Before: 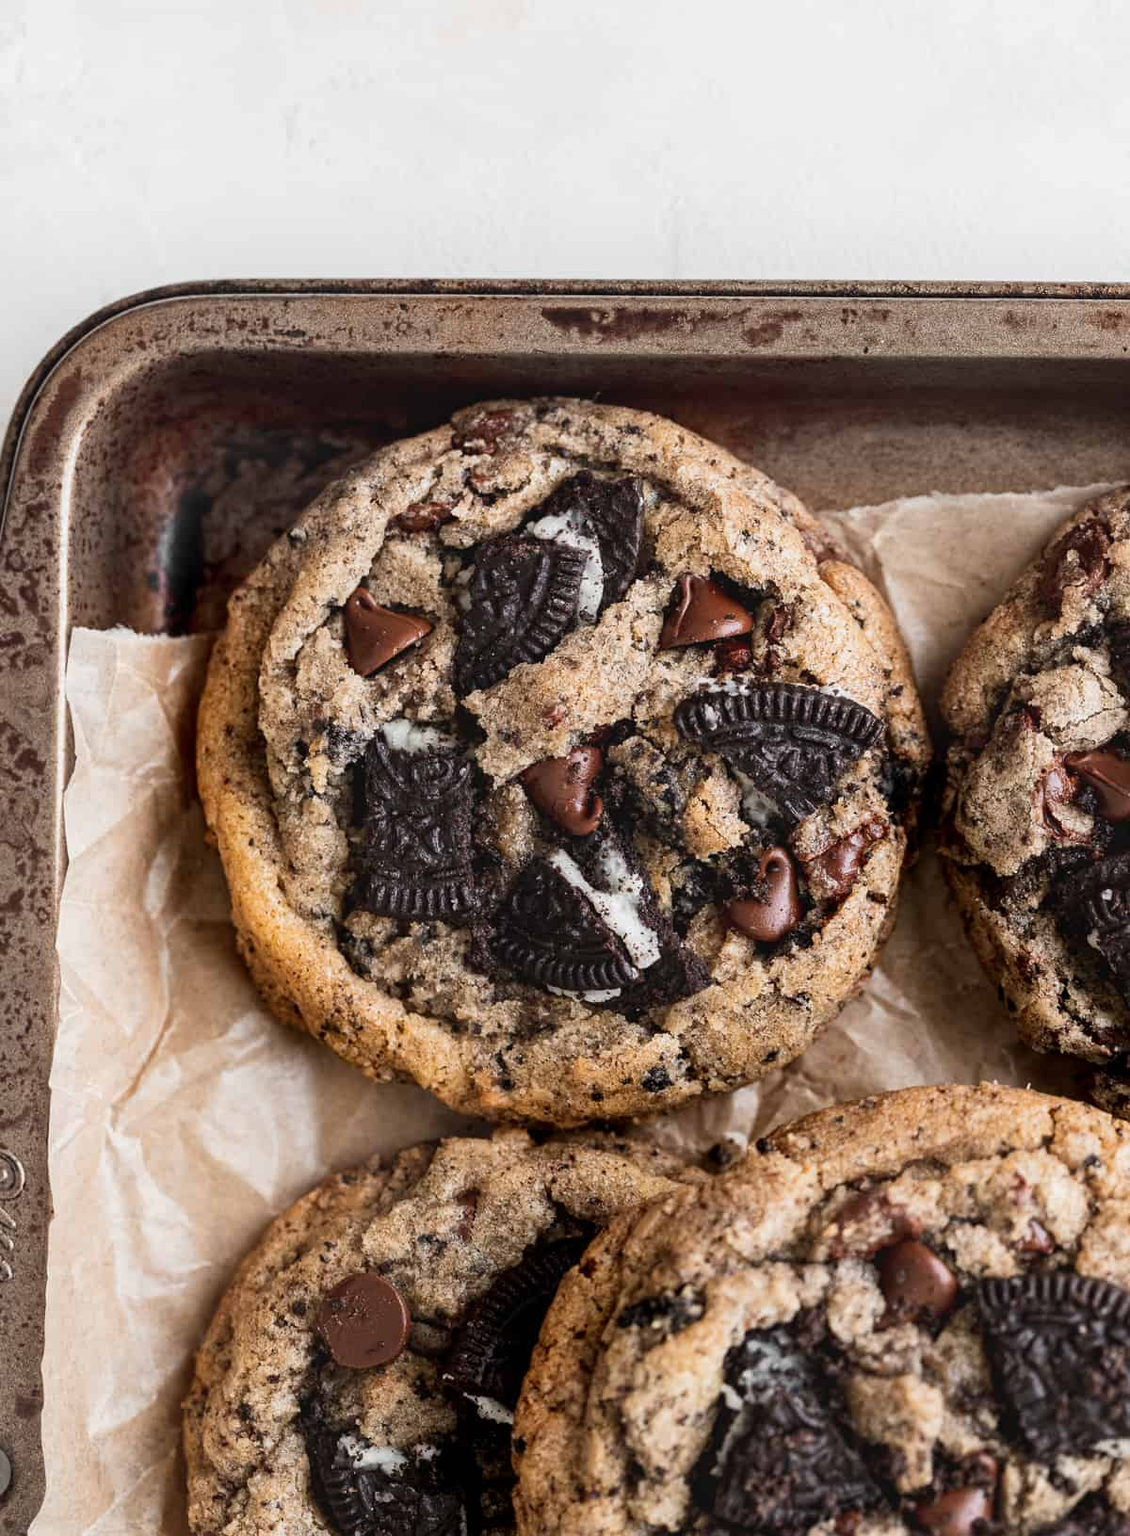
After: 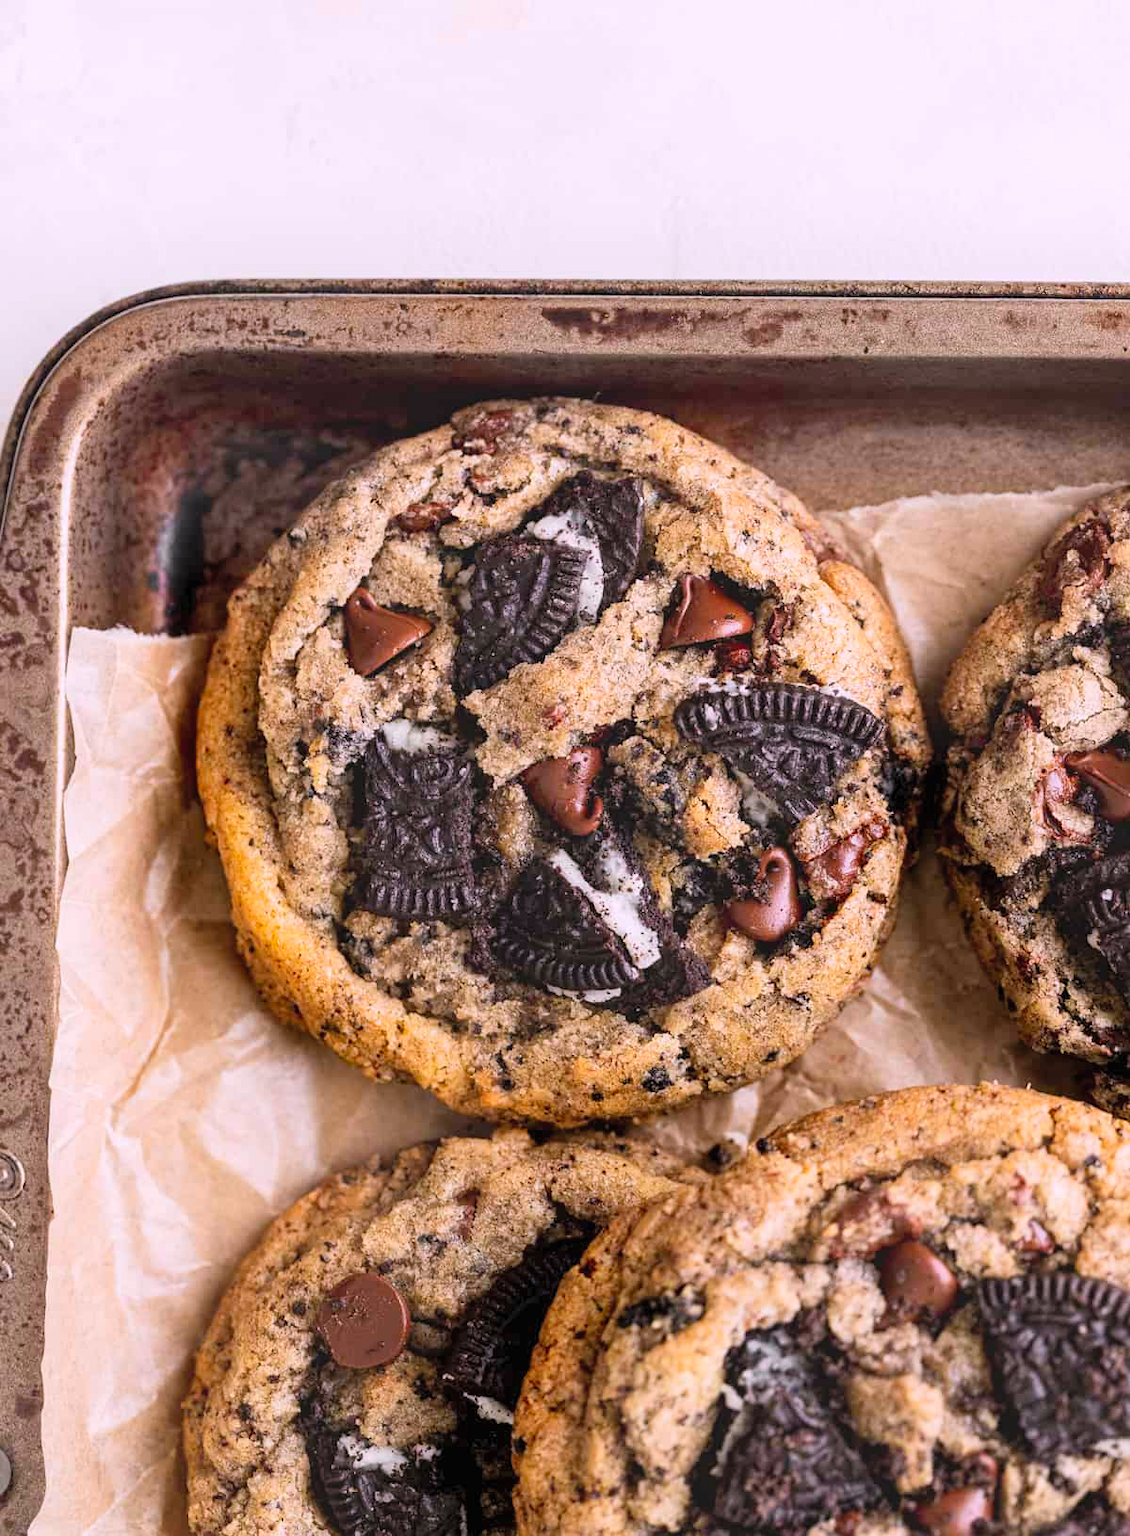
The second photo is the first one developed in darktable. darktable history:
contrast brightness saturation: contrast 0.07, brightness 0.18, saturation 0.4
white balance: red 0.924, blue 1.095
color correction: highlights a* 11.96, highlights b* 11.58
